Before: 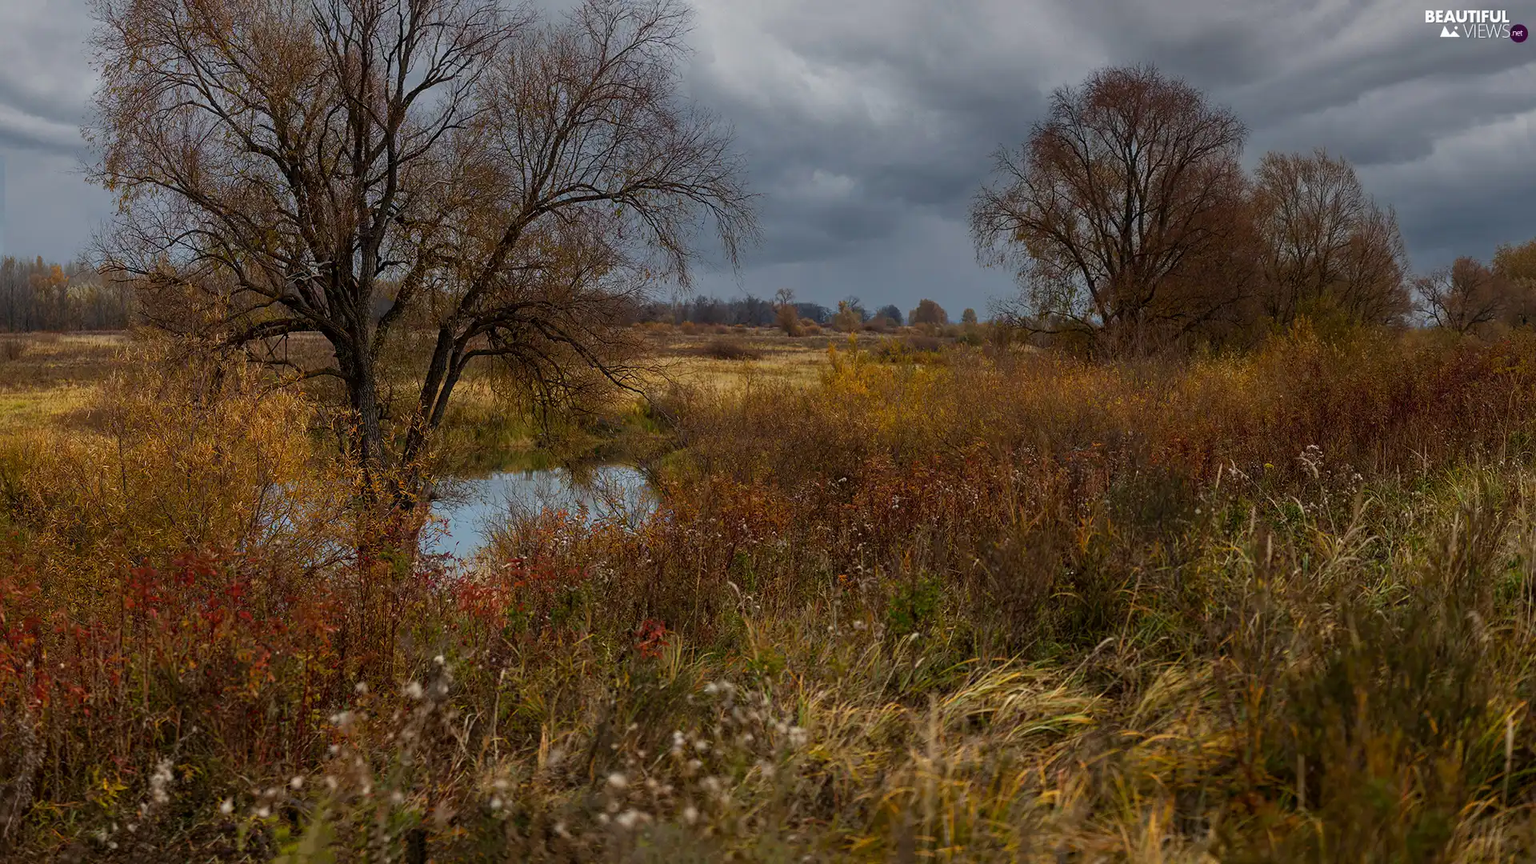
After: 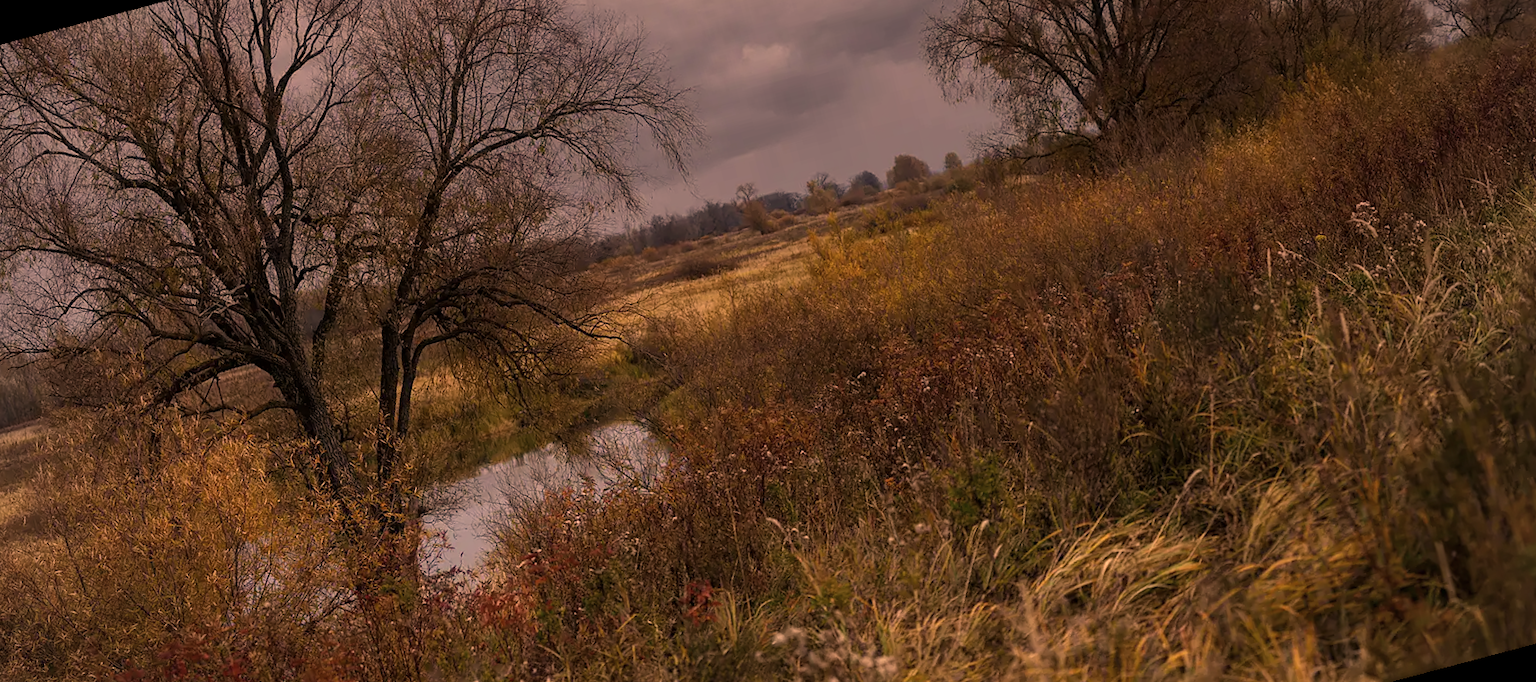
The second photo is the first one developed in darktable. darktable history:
vignetting: fall-off radius 81.94%
crop: top 0.05%, bottom 0.098%
color correction: highlights a* 40, highlights b* 40, saturation 0.69
rotate and perspective: rotation -14.8°, crop left 0.1, crop right 0.903, crop top 0.25, crop bottom 0.748
tone equalizer: -8 EV -1.84 EV, -7 EV -1.16 EV, -6 EV -1.62 EV, smoothing diameter 25%, edges refinement/feathering 10, preserve details guided filter
